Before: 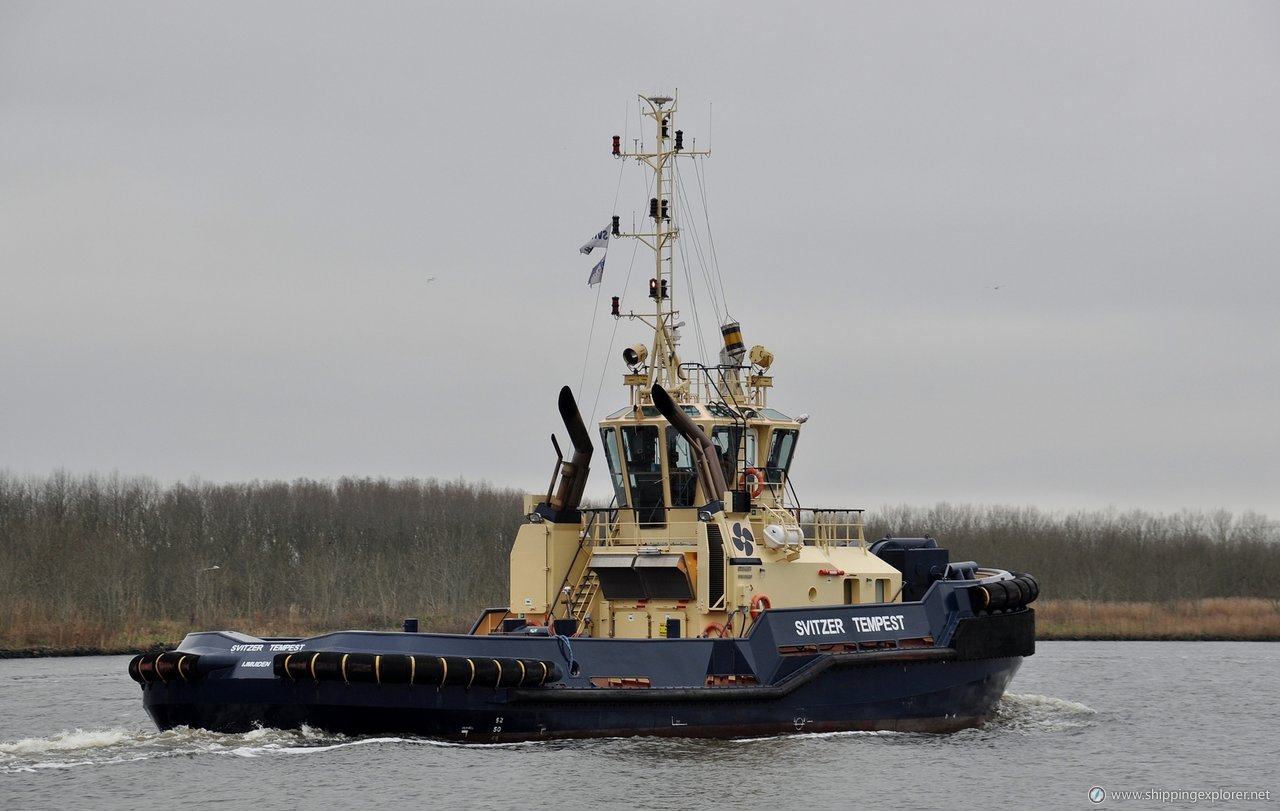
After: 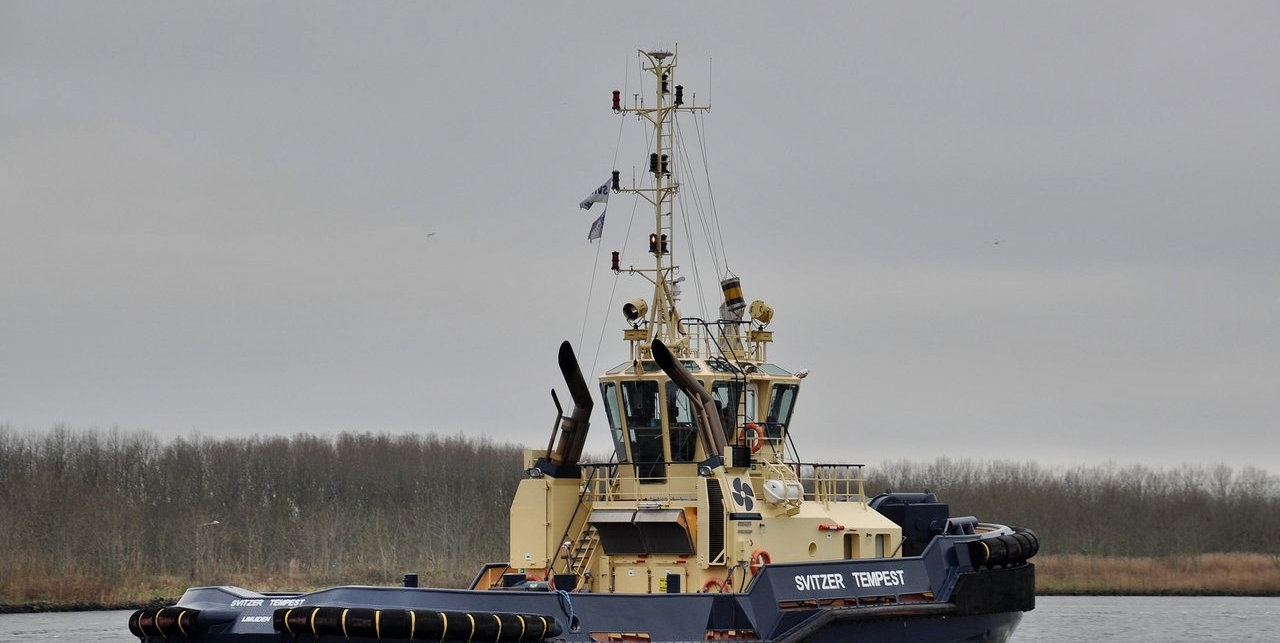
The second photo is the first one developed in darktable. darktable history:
shadows and highlights: shadows 52.42, soften with gaussian
crop and rotate: top 5.667%, bottom 14.937%
